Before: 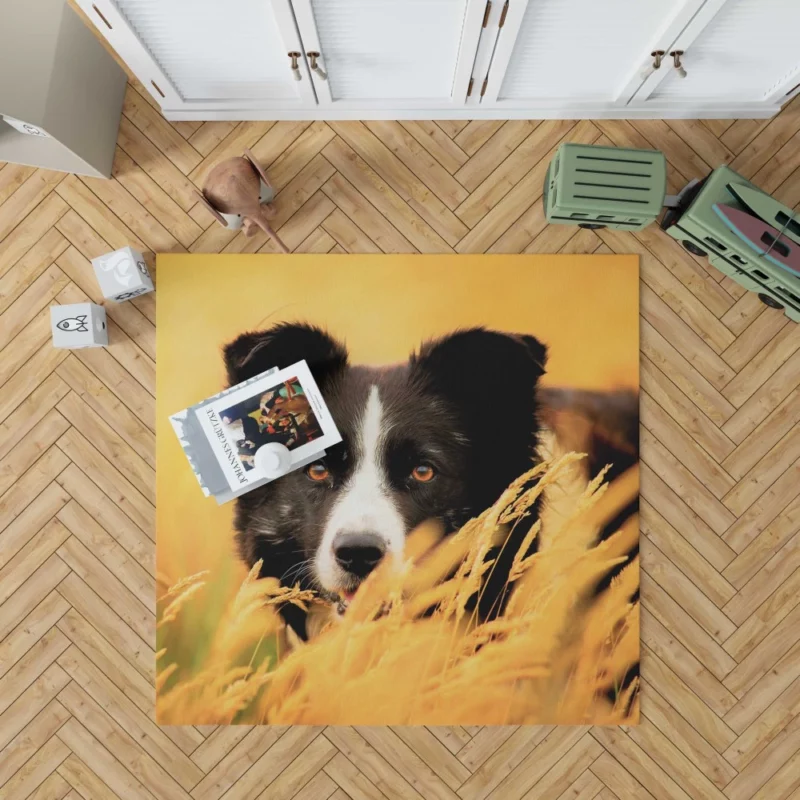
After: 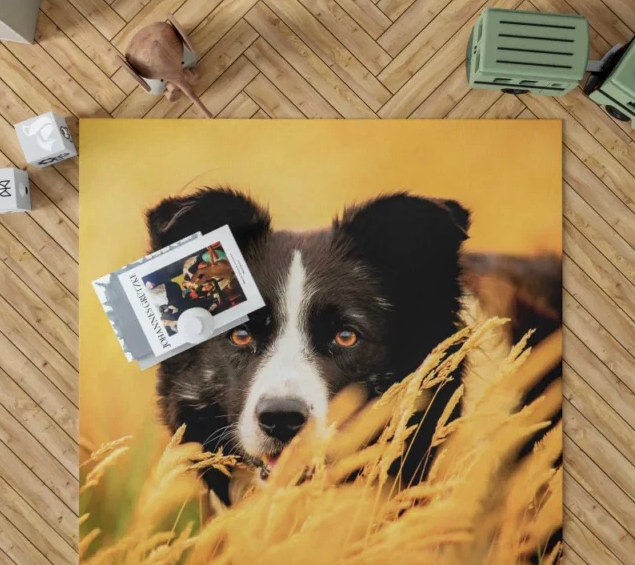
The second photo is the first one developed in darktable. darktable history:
shadows and highlights: soften with gaussian
crop: left 9.712%, top 16.928%, right 10.845%, bottom 12.332%
local contrast: on, module defaults
